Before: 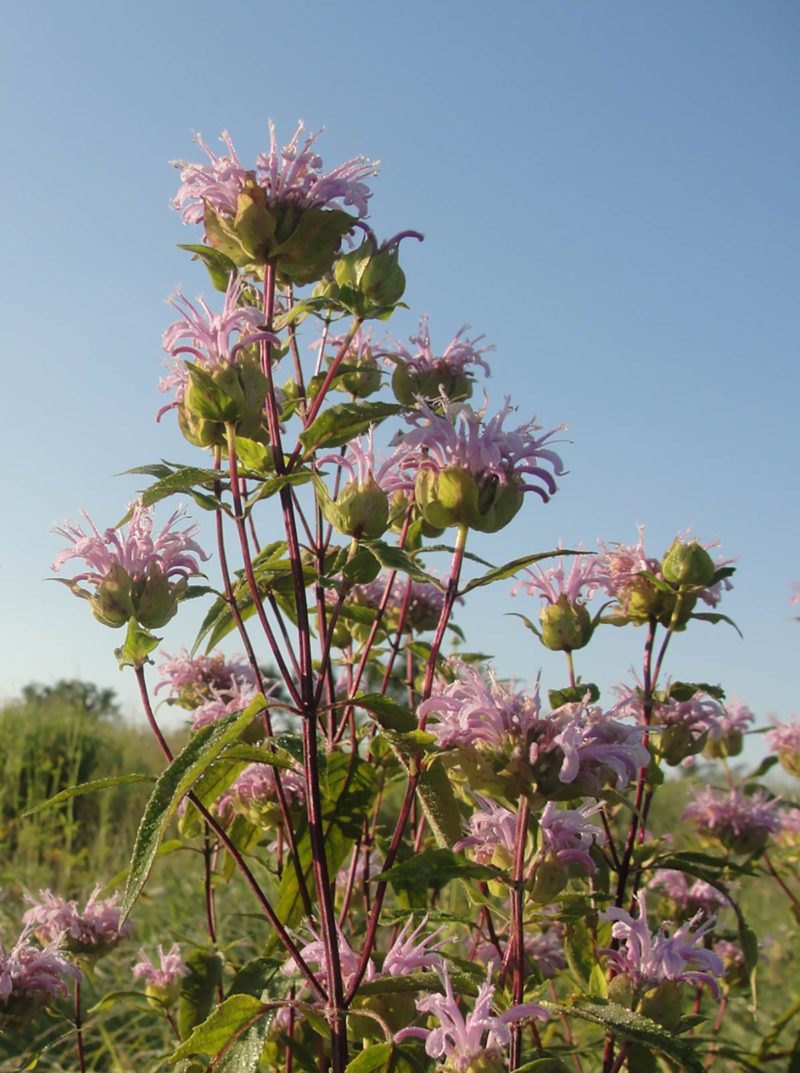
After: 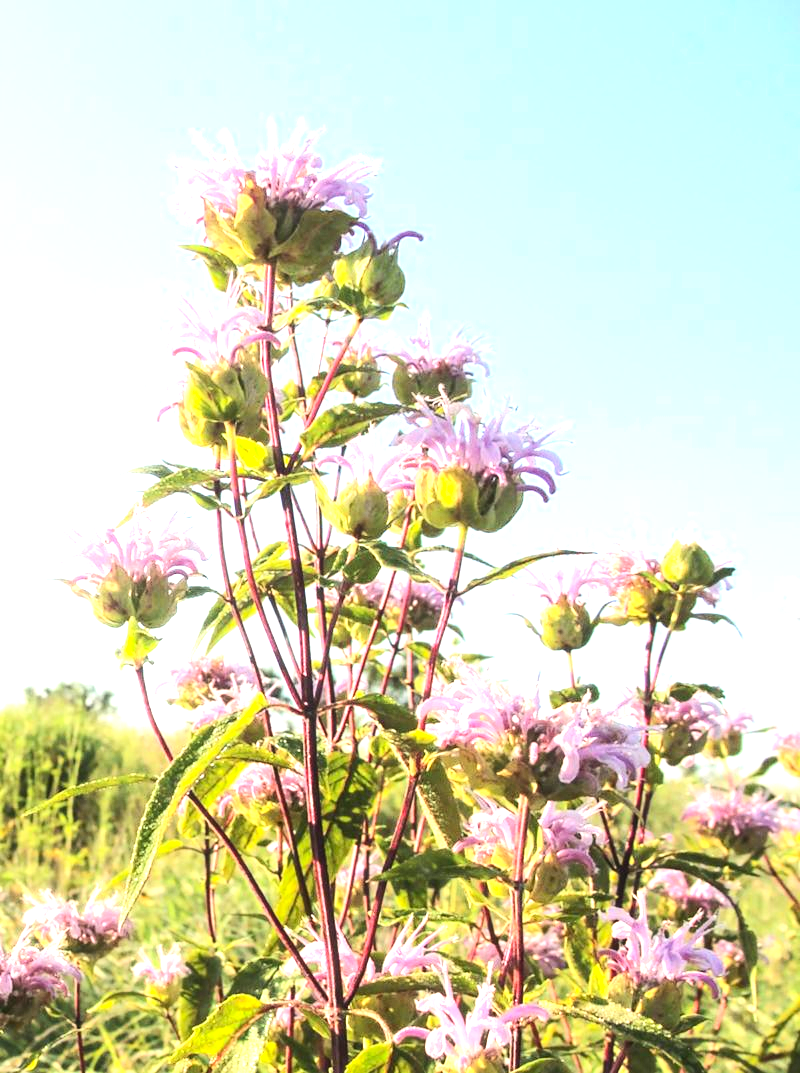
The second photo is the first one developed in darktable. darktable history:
exposure: black level correction 0, exposure 1.482 EV, compensate exposure bias true, compensate highlight preservation false
contrast brightness saturation: contrast 0.2, brightness 0.147, saturation 0.137
tone equalizer: -8 EV -0.422 EV, -7 EV -0.419 EV, -6 EV -0.352 EV, -5 EV -0.19 EV, -3 EV 0.242 EV, -2 EV 0.321 EV, -1 EV 0.404 EV, +0 EV 0.443 EV, edges refinement/feathering 500, mask exposure compensation -1.57 EV, preserve details no
local contrast: on, module defaults
